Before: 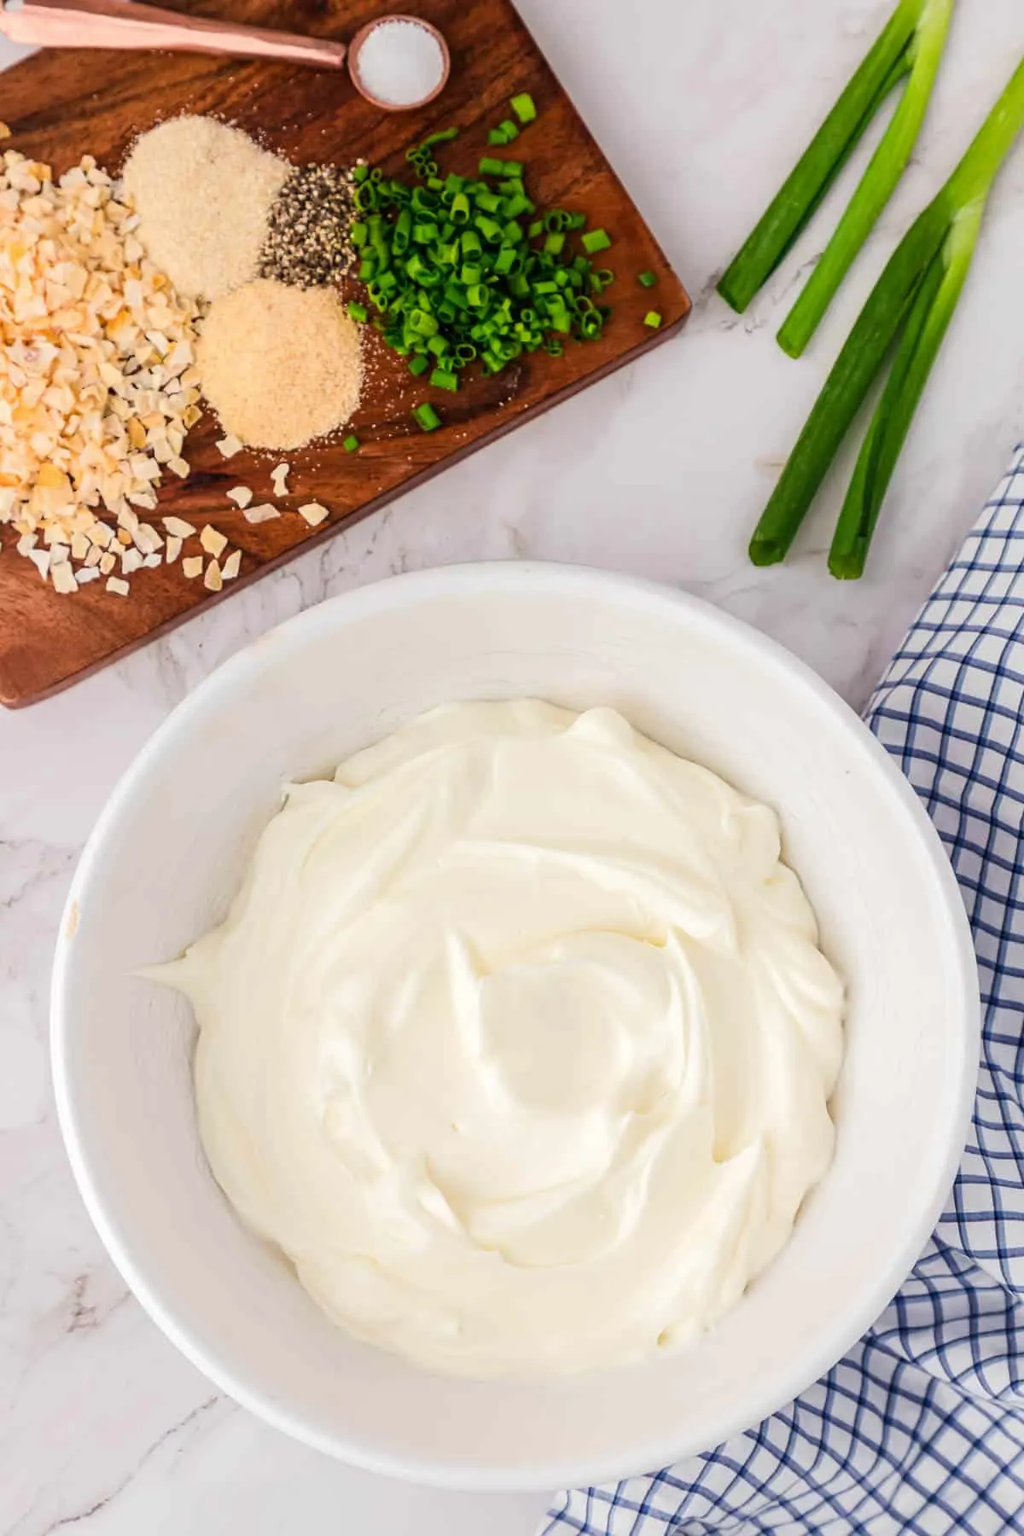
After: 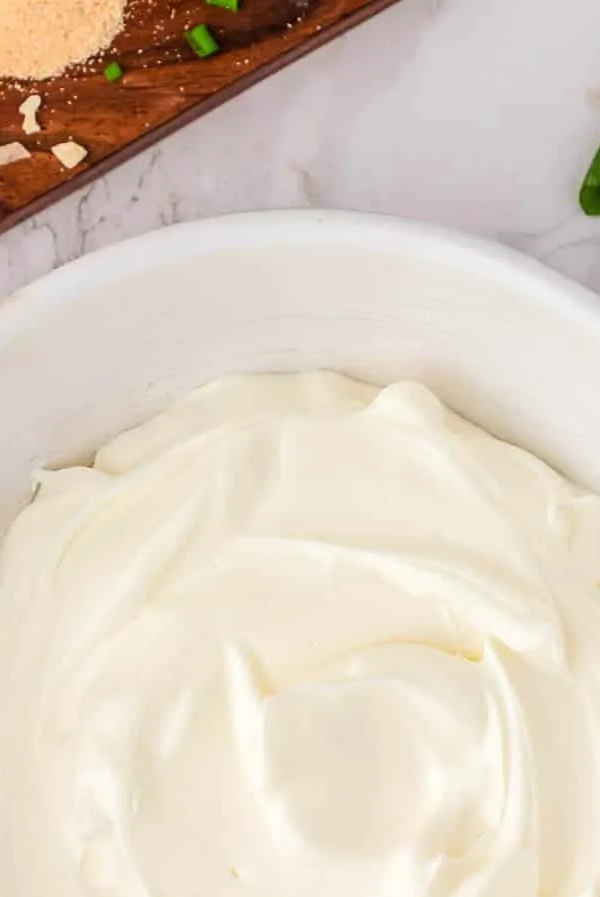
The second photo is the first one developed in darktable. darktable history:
crop: left 24.857%, top 24.891%, right 25.073%, bottom 25.225%
